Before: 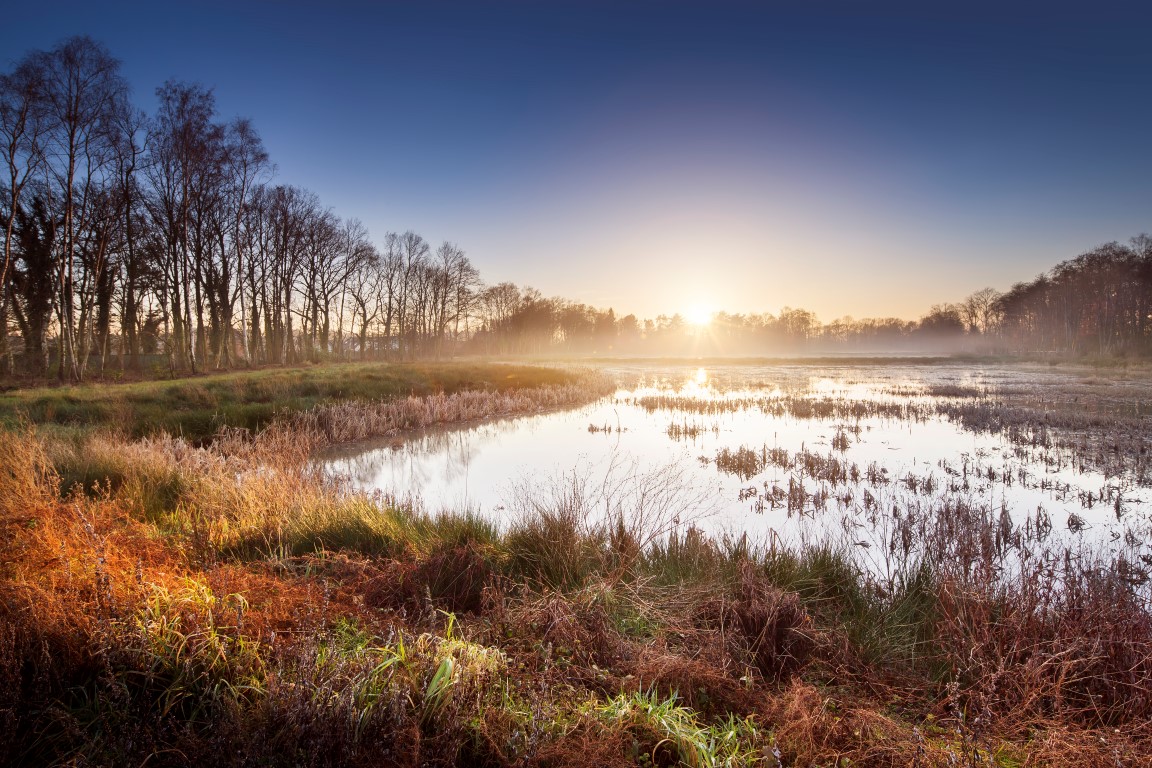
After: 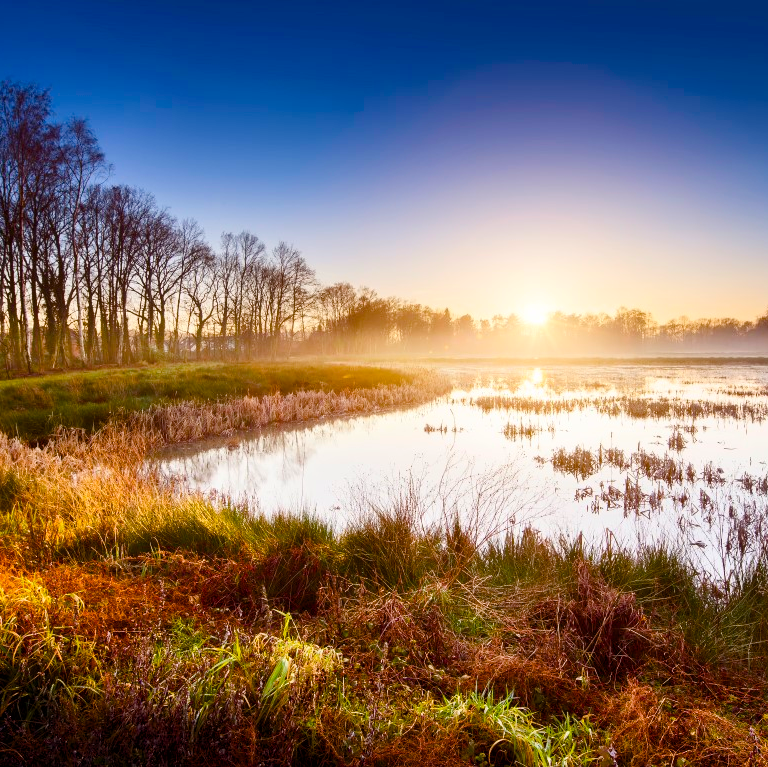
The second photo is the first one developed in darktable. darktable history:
crop and rotate: left 14.286%, right 19.006%
color balance rgb: perceptual saturation grading › global saturation 34.964%, perceptual saturation grading › highlights -25.661%, perceptual saturation grading › shadows 49.305%, global vibrance 31.398%
contrast brightness saturation: contrast 0.15, brightness 0.046
